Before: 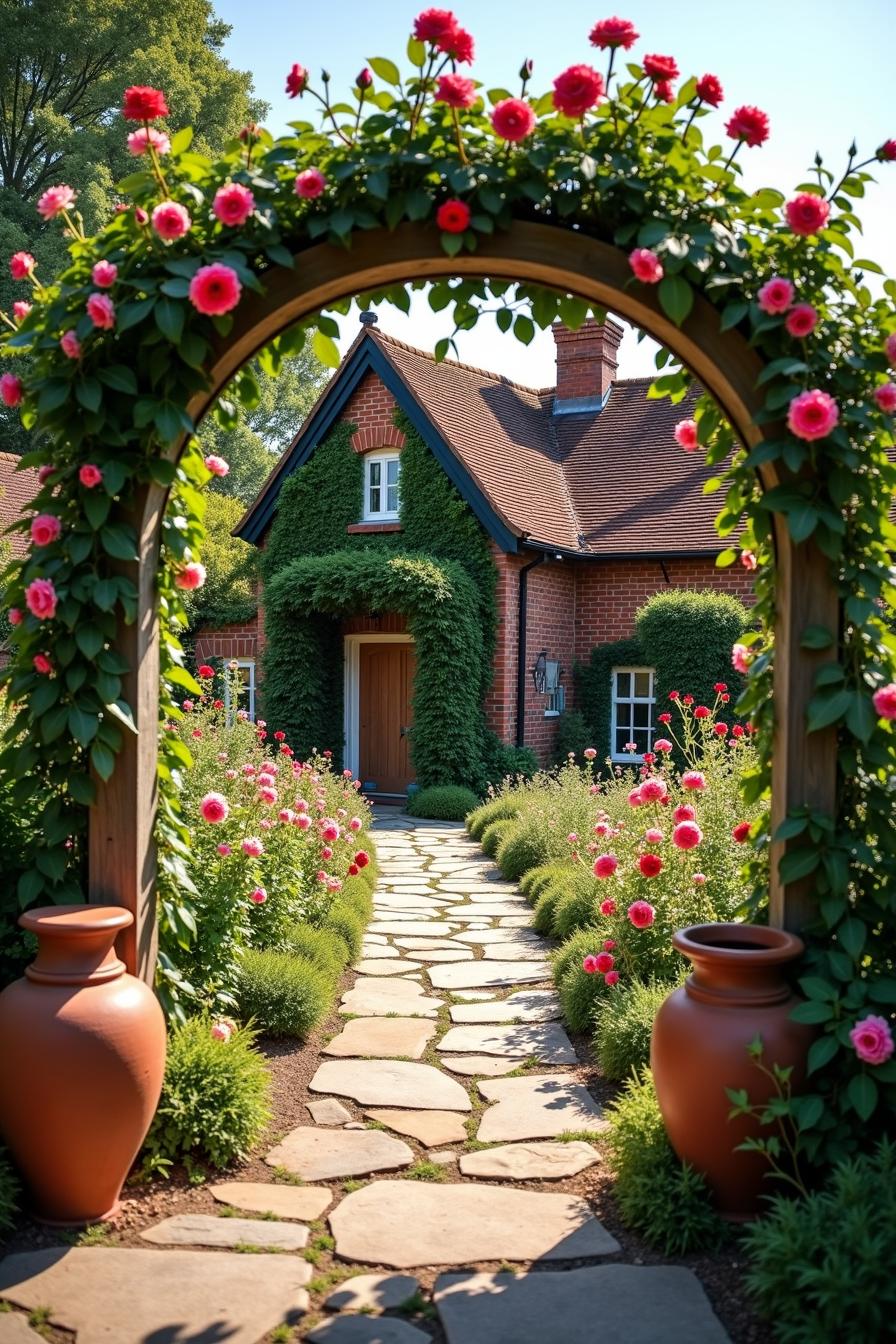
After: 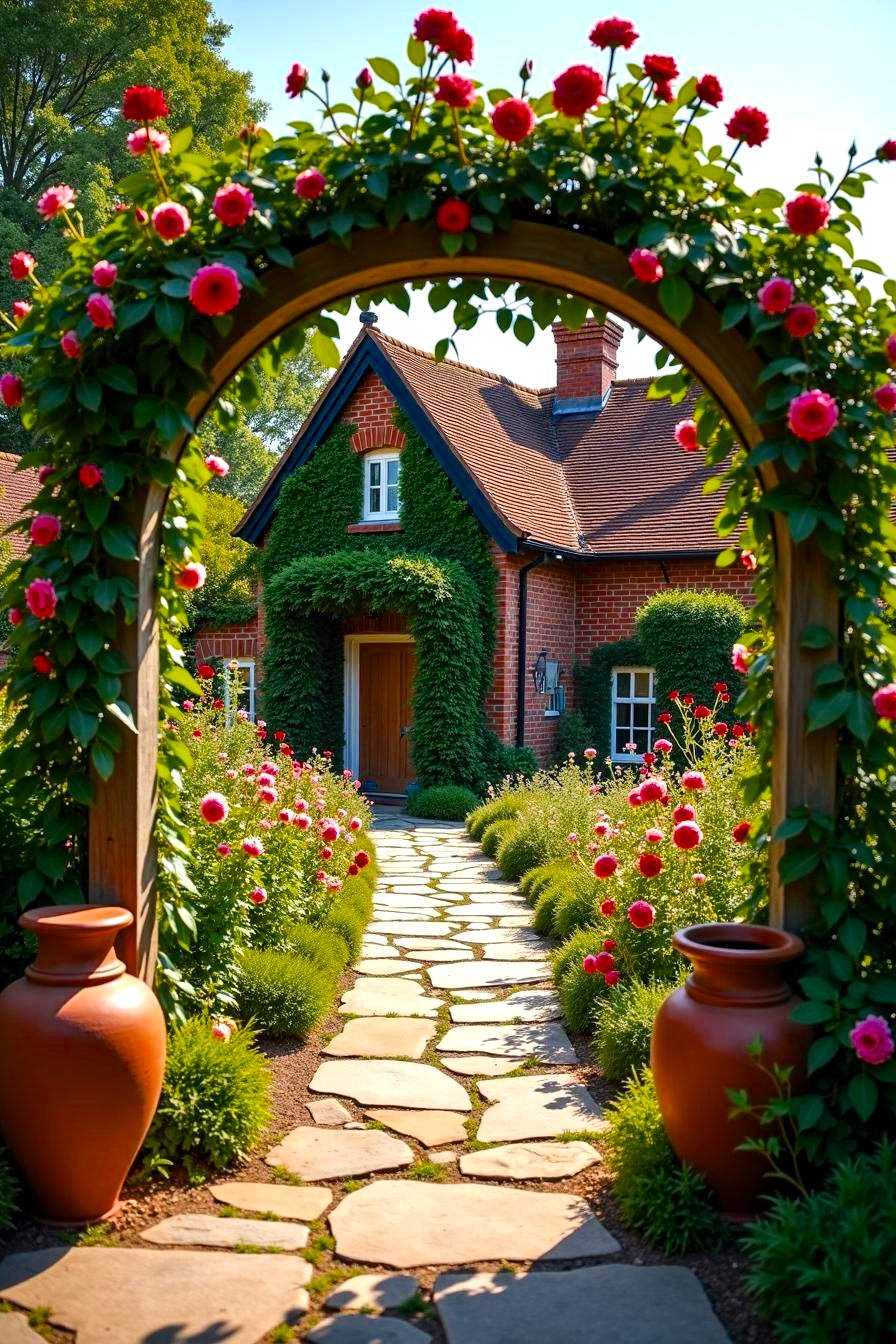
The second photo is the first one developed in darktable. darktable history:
exposure: exposure 0.234 EV, compensate highlight preservation false
color balance rgb: perceptual saturation grading › global saturation 25.556%, saturation formula JzAzBz (2021)
tone equalizer: -8 EV -0.586 EV
